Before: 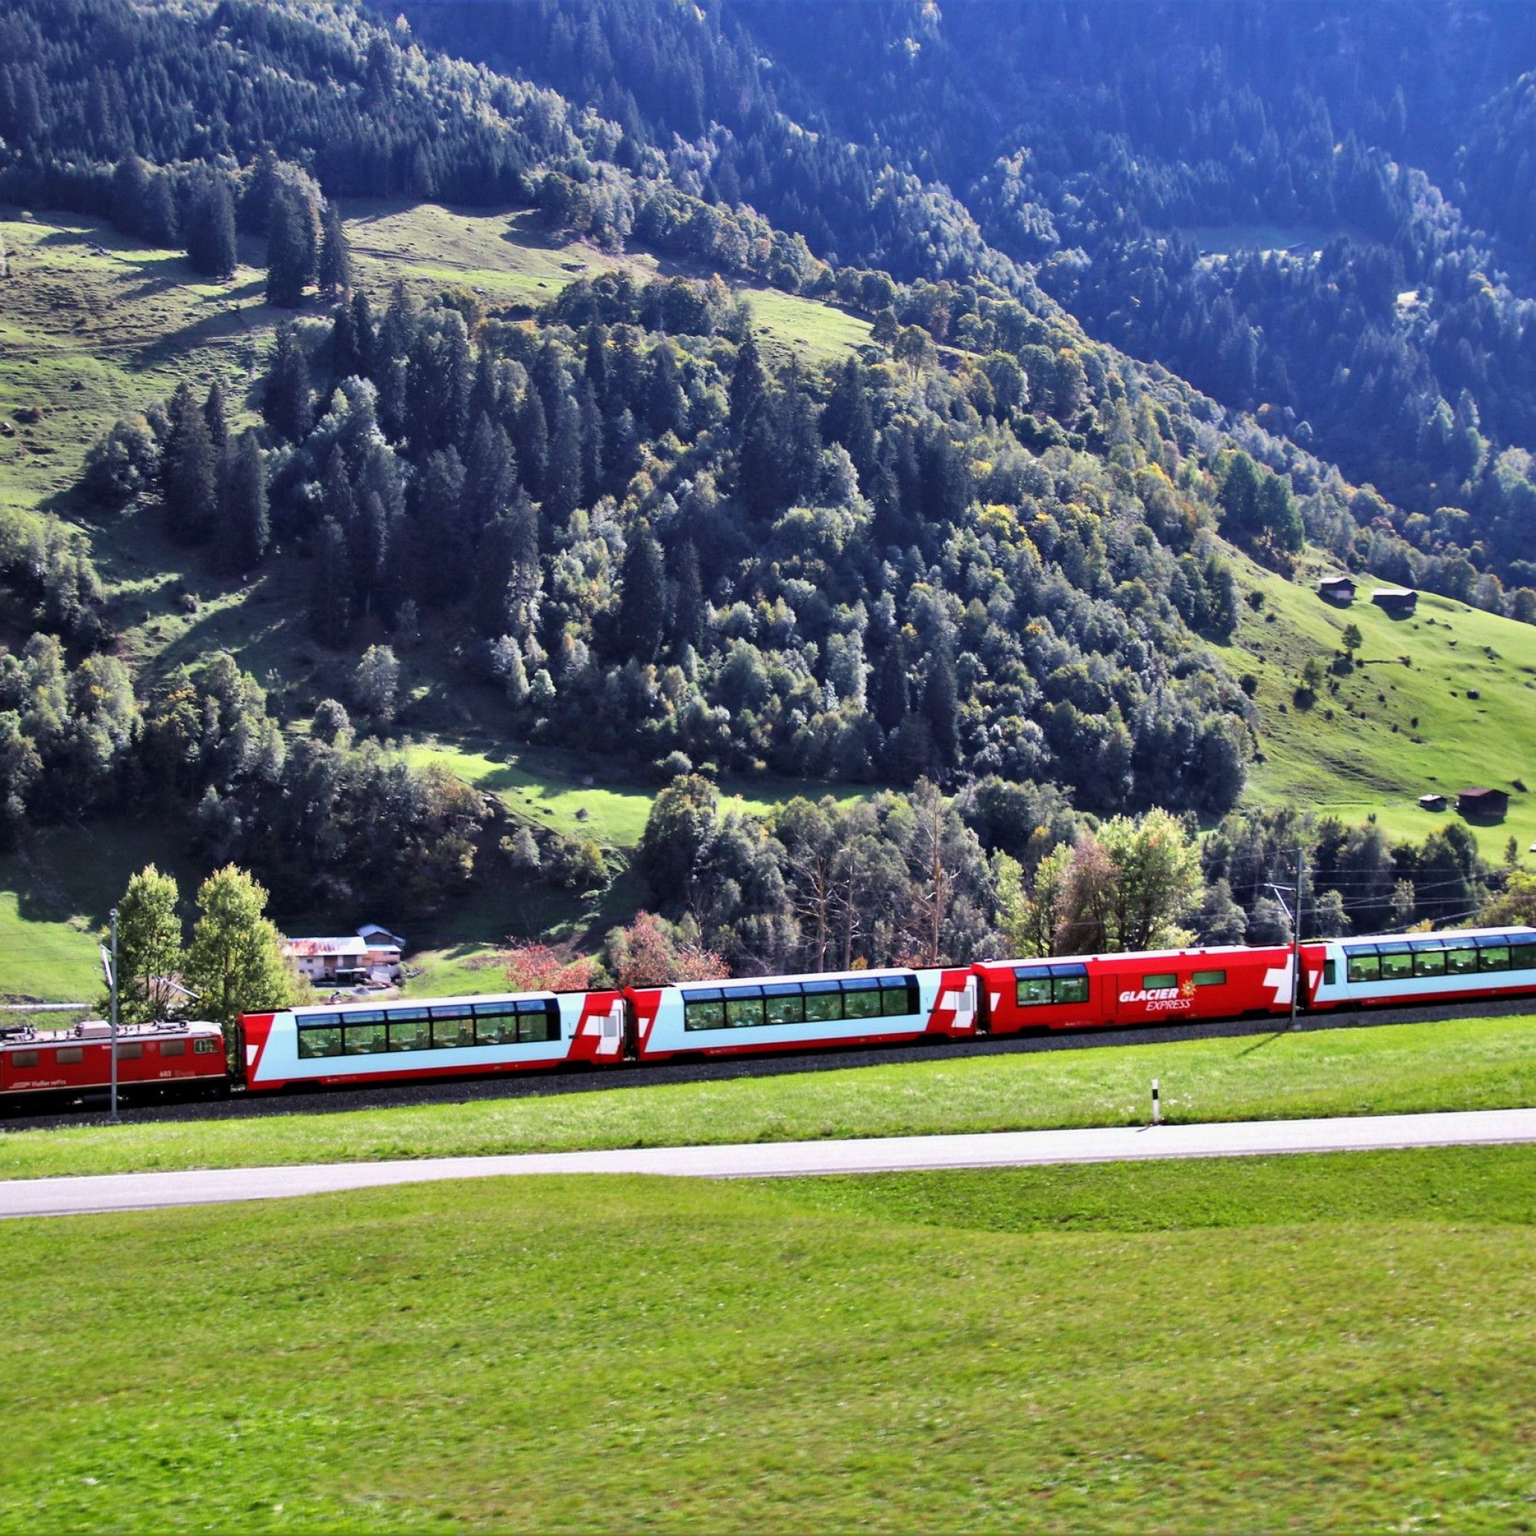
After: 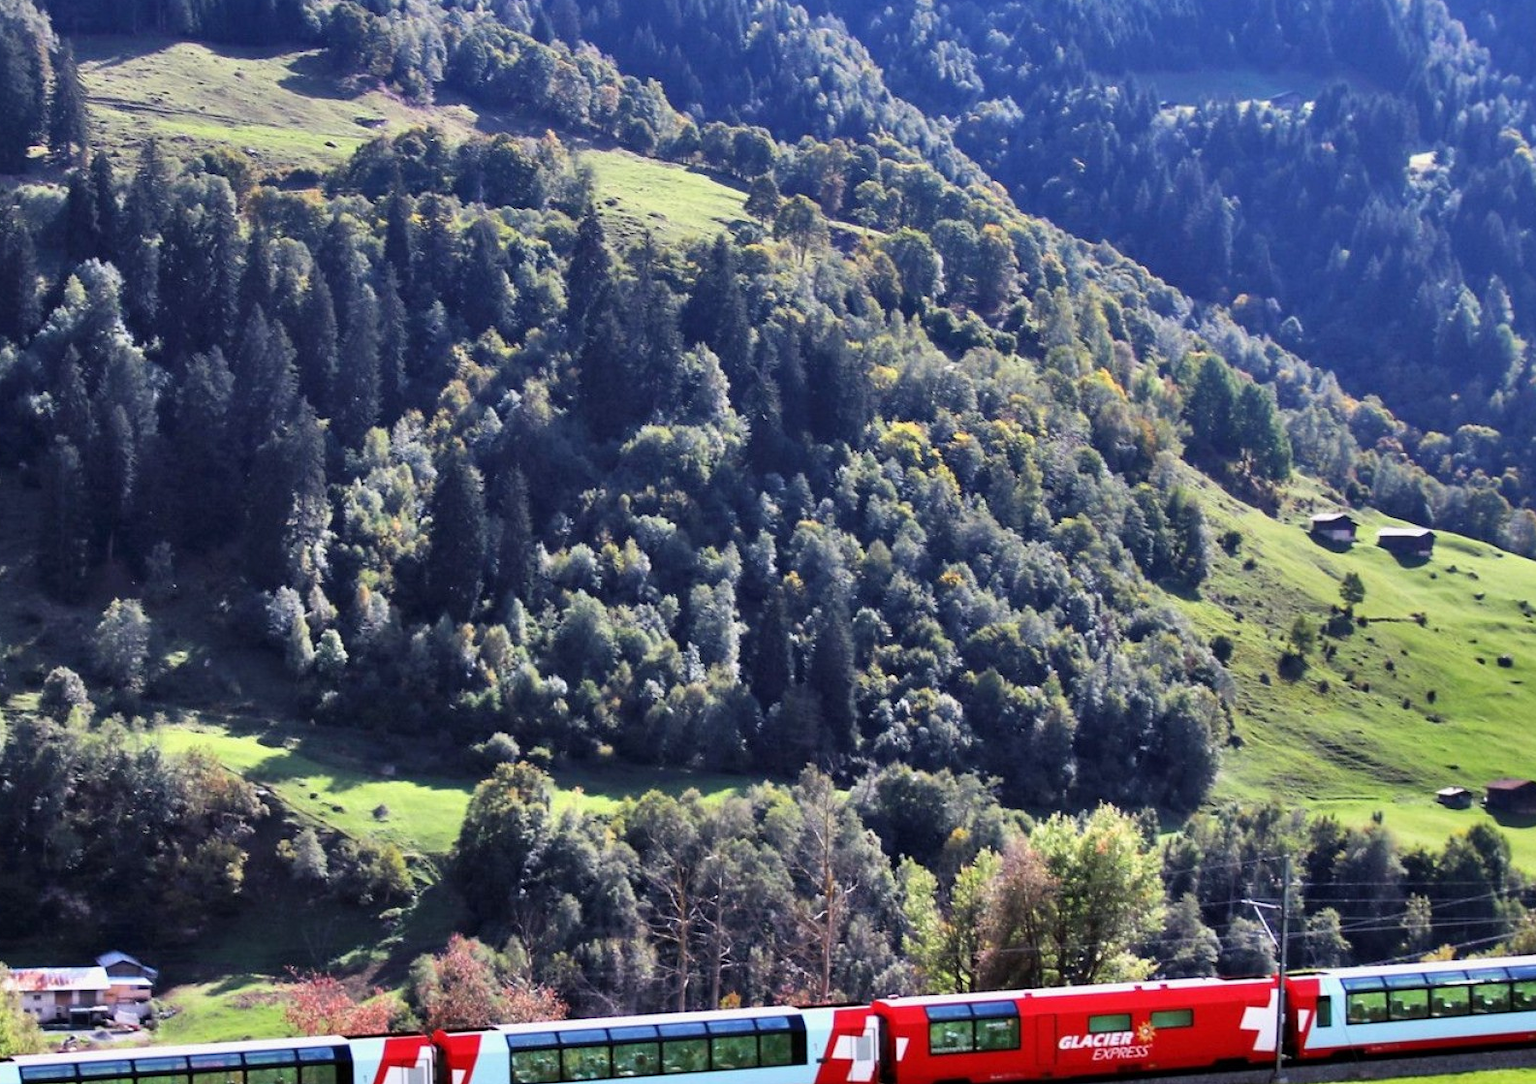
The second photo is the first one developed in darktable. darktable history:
crop: left 18.295%, top 11.128%, right 2.409%, bottom 32.906%
